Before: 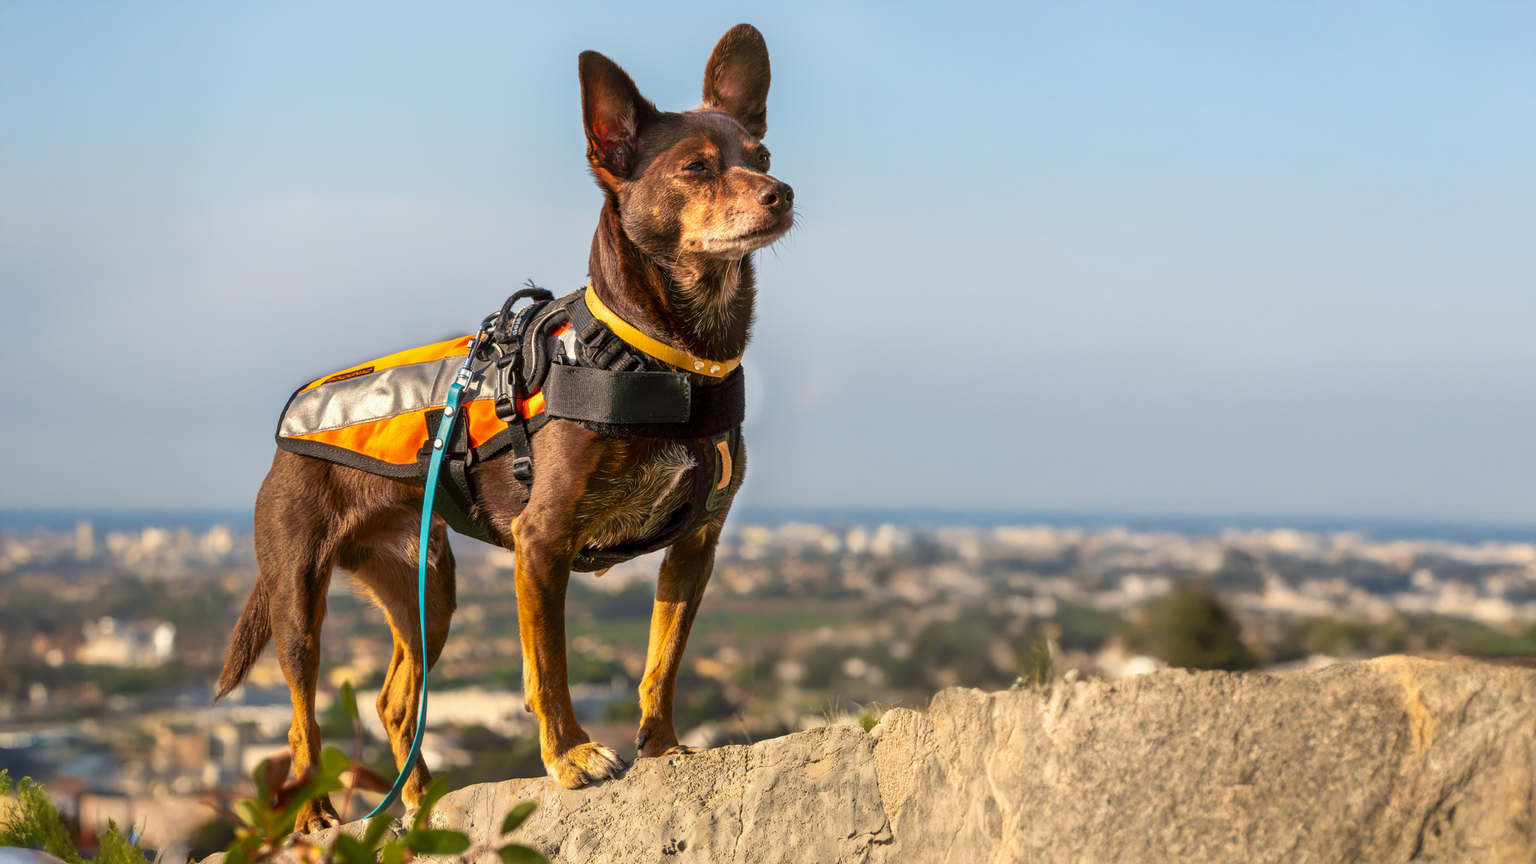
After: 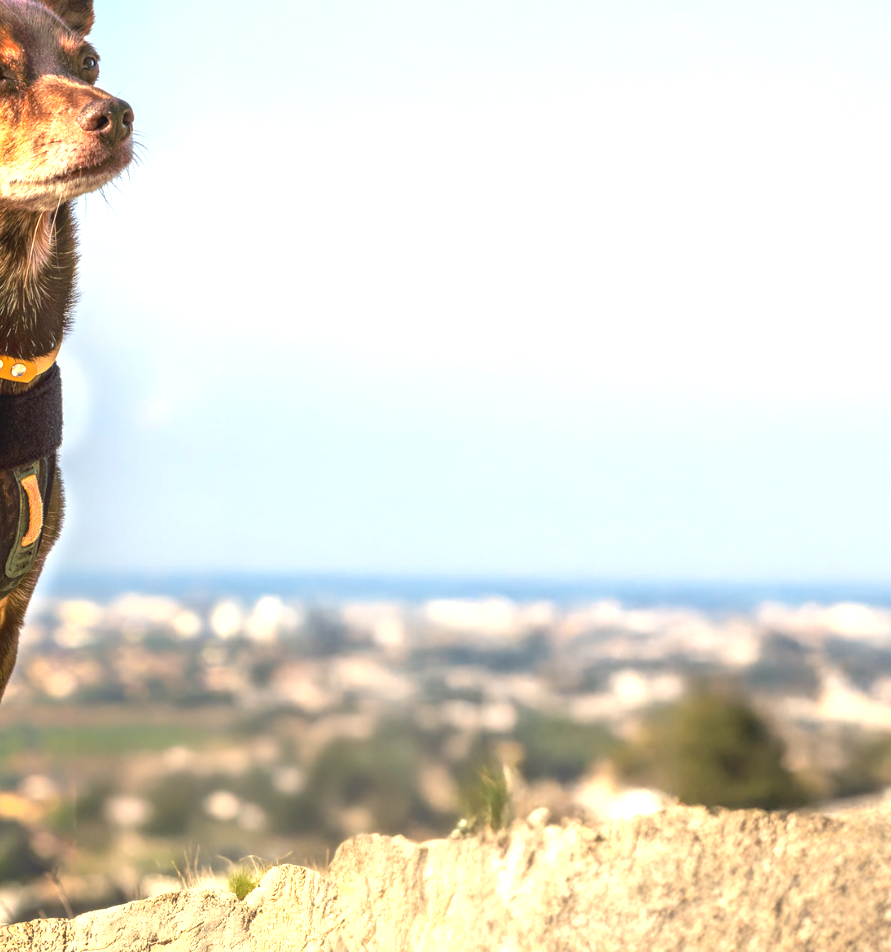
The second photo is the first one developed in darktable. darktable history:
local contrast: detail 110%
crop: left 45.721%, top 13.393%, right 14.118%, bottom 10.01%
exposure: black level correction 0, exposure 1.1 EV, compensate highlight preservation false
color correction: highlights a* -0.182, highlights b* -0.124
